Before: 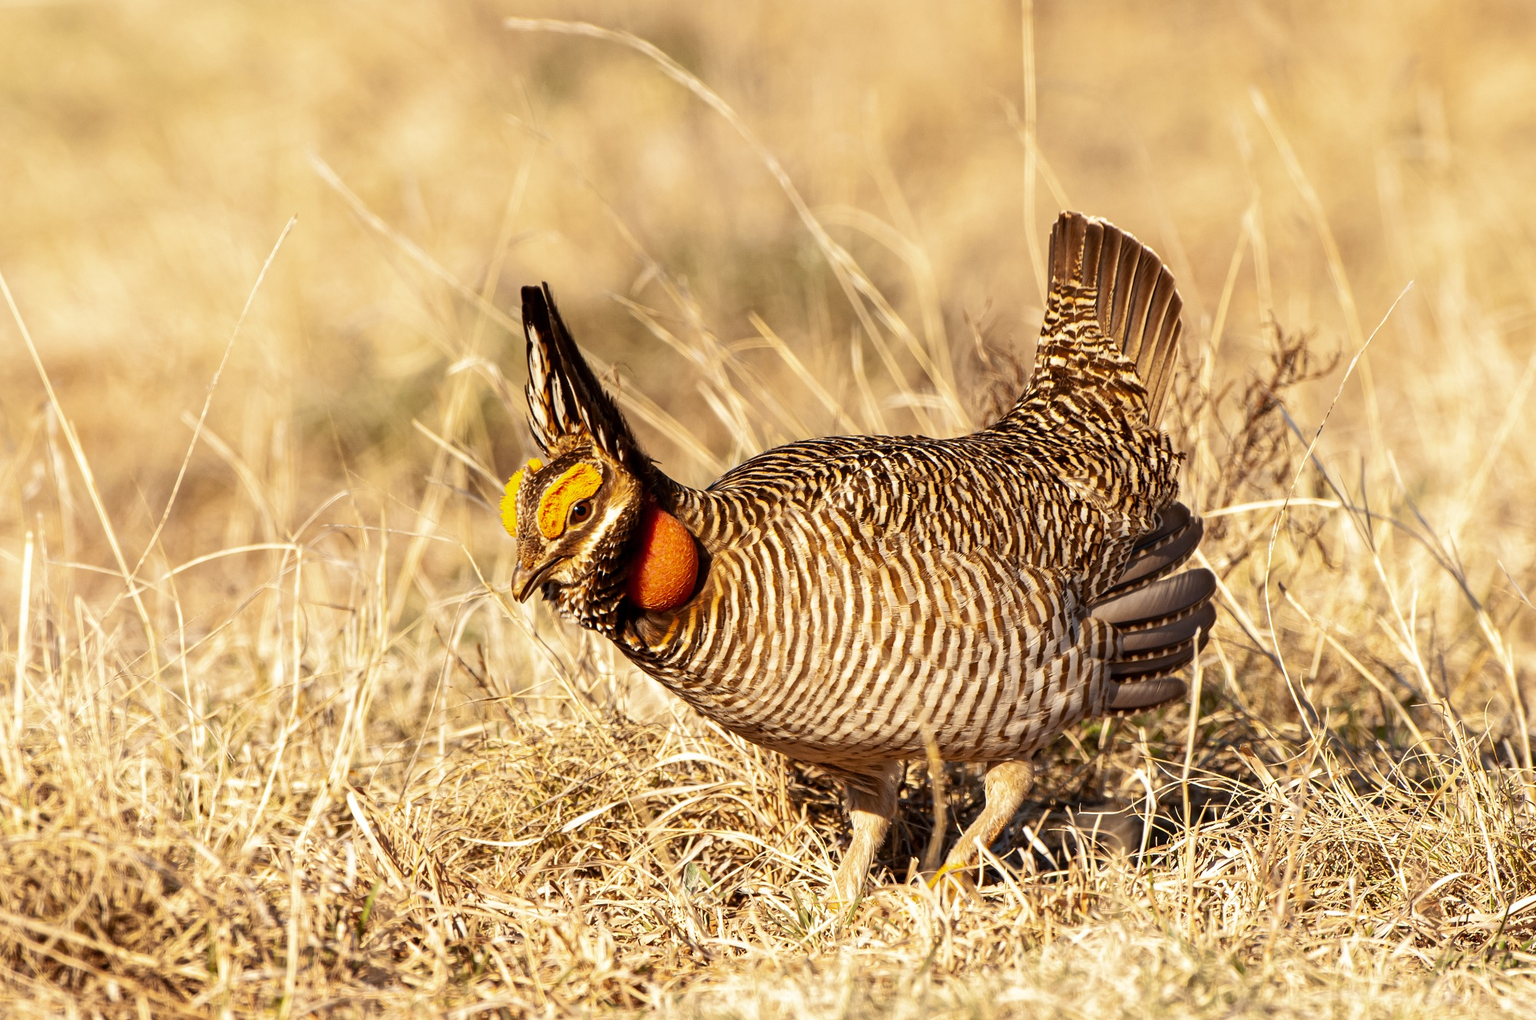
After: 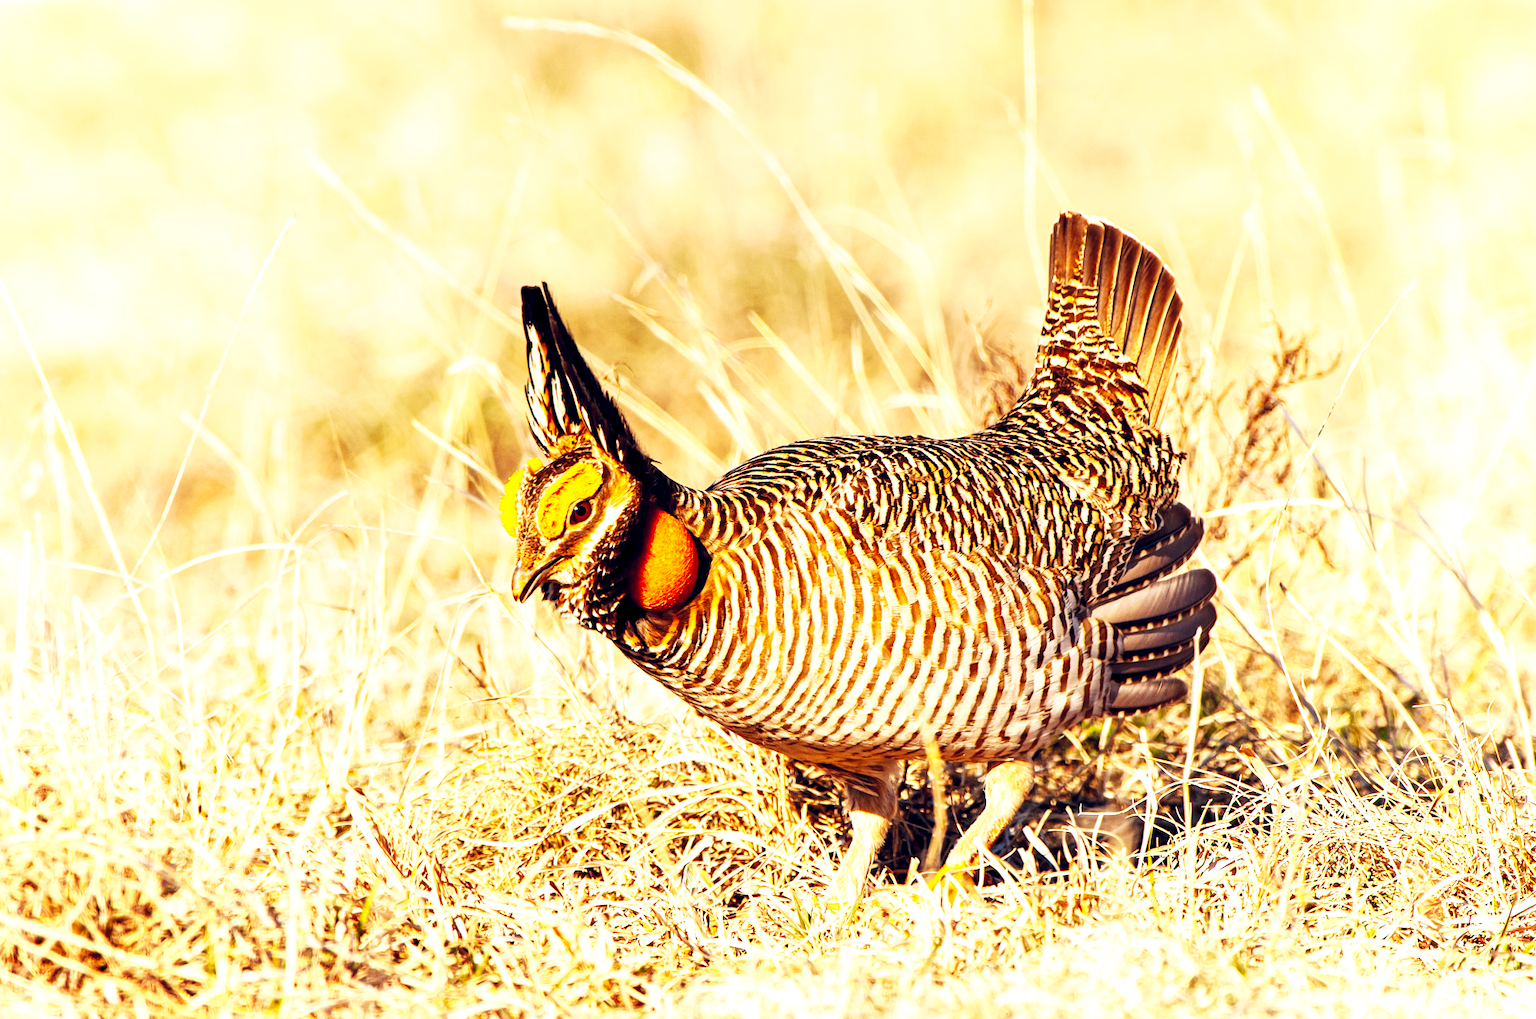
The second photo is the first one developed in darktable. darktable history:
base curve: curves: ch0 [(0, 0) (0.007, 0.004) (0.027, 0.03) (0.046, 0.07) (0.207, 0.54) (0.442, 0.872) (0.673, 0.972) (1, 1)], preserve colors none
local contrast: highlights 100%, shadows 100%, detail 120%, midtone range 0.2
color balance rgb: shadows lift › hue 87.51°, highlights gain › chroma 1.35%, highlights gain › hue 55.1°, global offset › chroma 0.13%, global offset › hue 253.66°, perceptual saturation grading › global saturation 16.38%
lens correction: scale 1, crop 1, focal 35, aperture 2.5, distance 1000, camera "Canon EOS 5D Mark III", lens "Sigma 35mm f/1.4 DG HSM"
